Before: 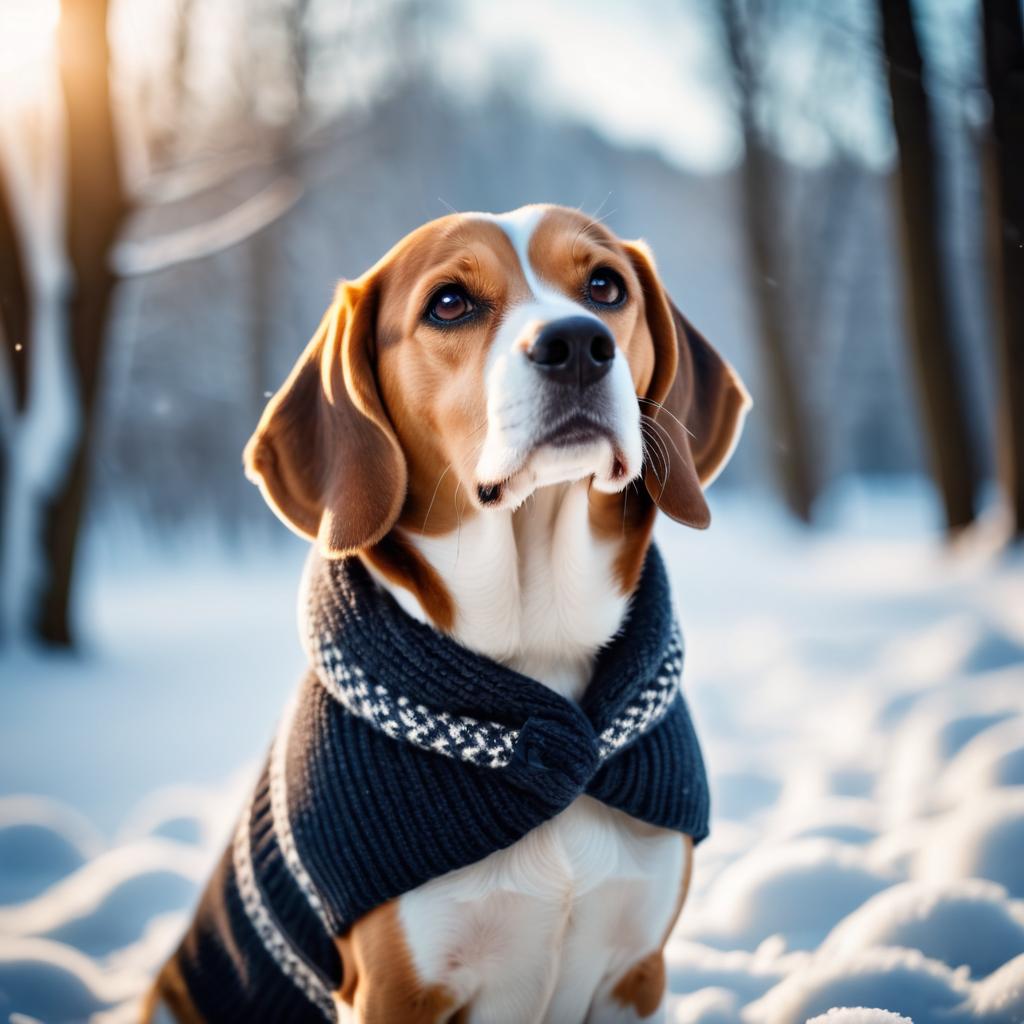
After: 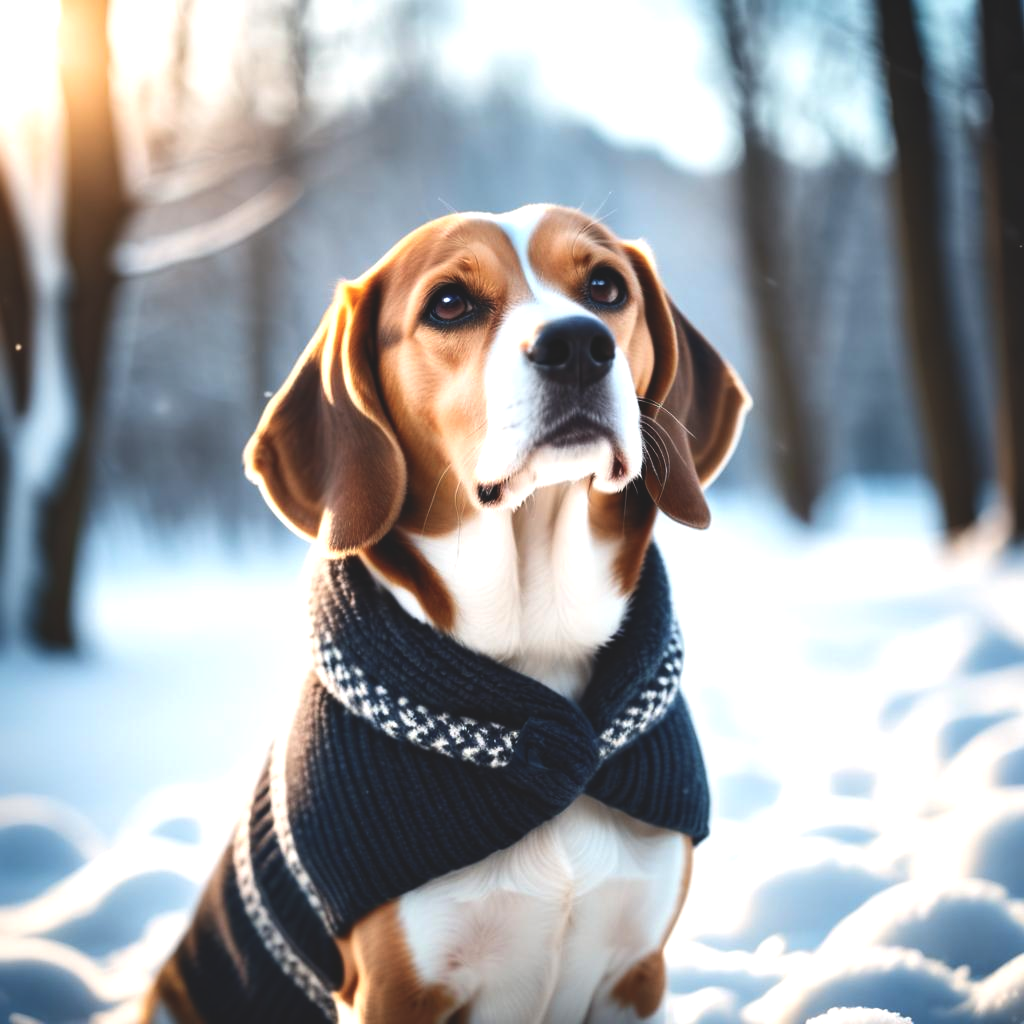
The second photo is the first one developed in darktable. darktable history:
tone equalizer: -8 EV 0.001 EV, -7 EV -0.002 EV, -6 EV 0.004 EV, -5 EV -0.044 EV, -4 EV -0.102 EV, -3 EV -0.145 EV, -2 EV 0.22 EV, -1 EV 0.704 EV, +0 EV 0.493 EV, luminance estimator HSV value / RGB max
exposure: black level correction -0.015, exposure -0.129 EV, compensate highlight preservation false
